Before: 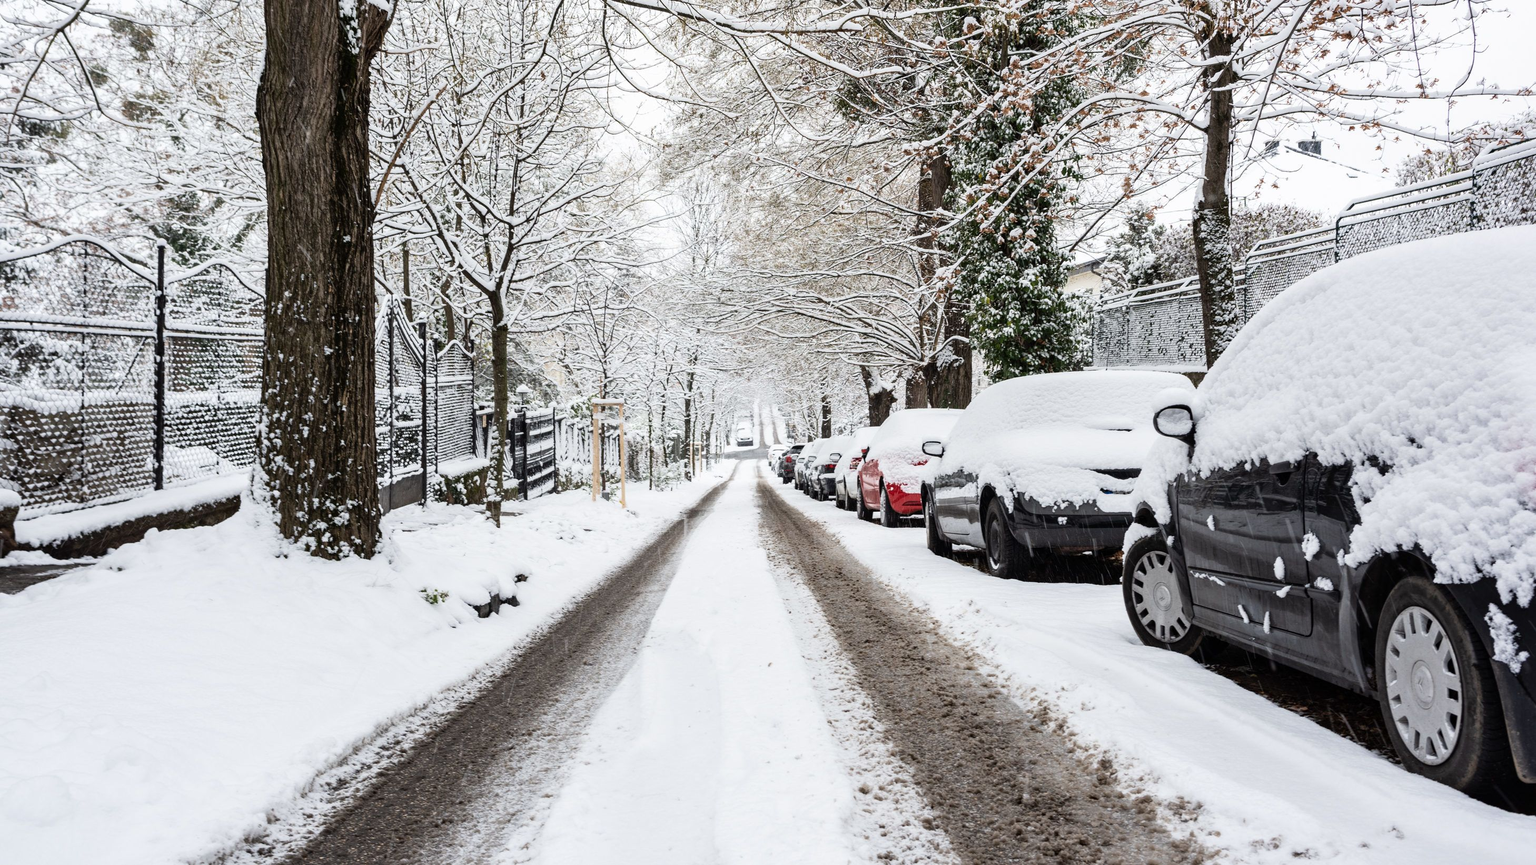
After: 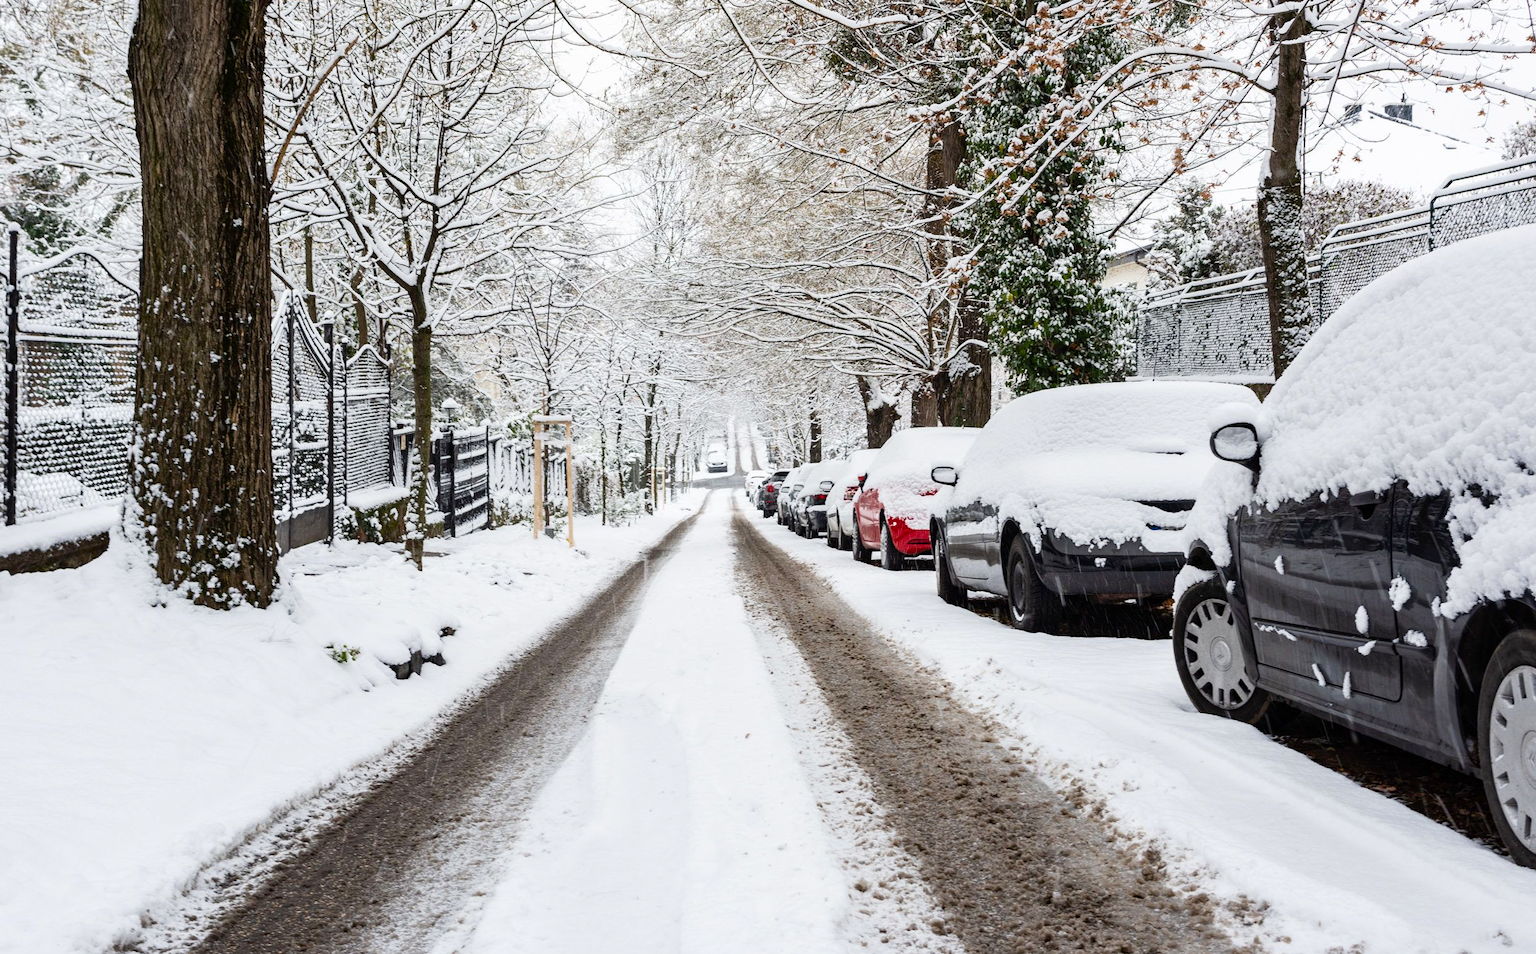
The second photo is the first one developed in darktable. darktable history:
color balance rgb: perceptual saturation grading › global saturation 21.292%, perceptual saturation grading › highlights -19.717%, perceptual saturation grading › shadows 29.806%
crop: left 9.803%, top 6.326%, right 7.242%, bottom 2.132%
